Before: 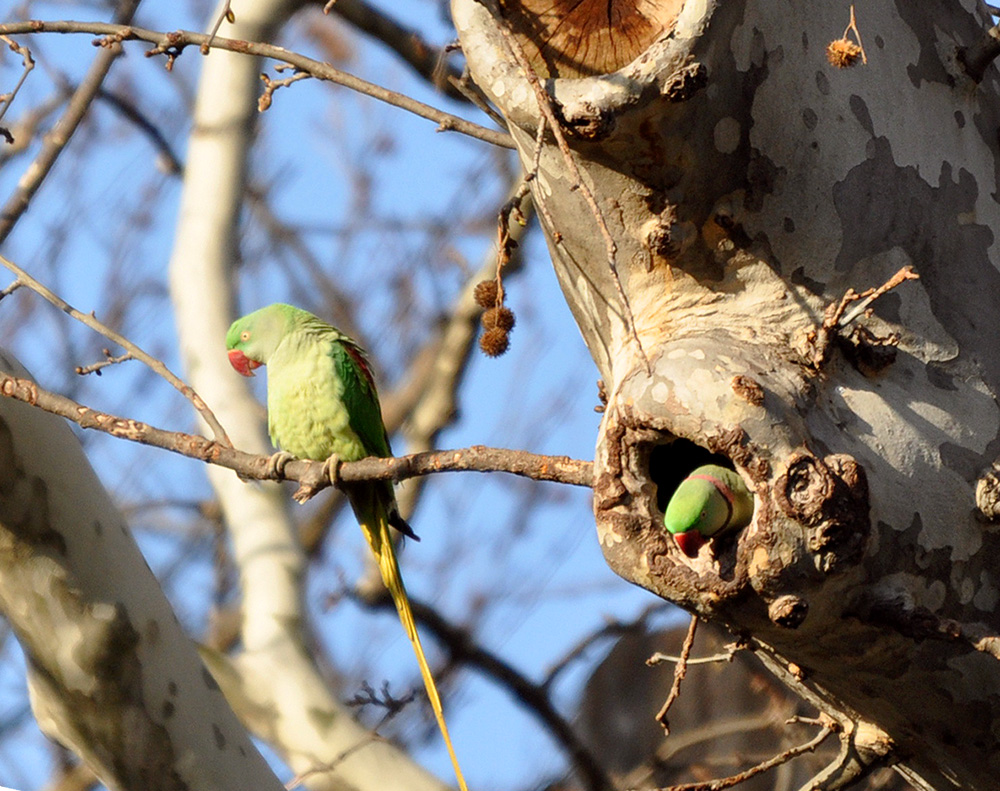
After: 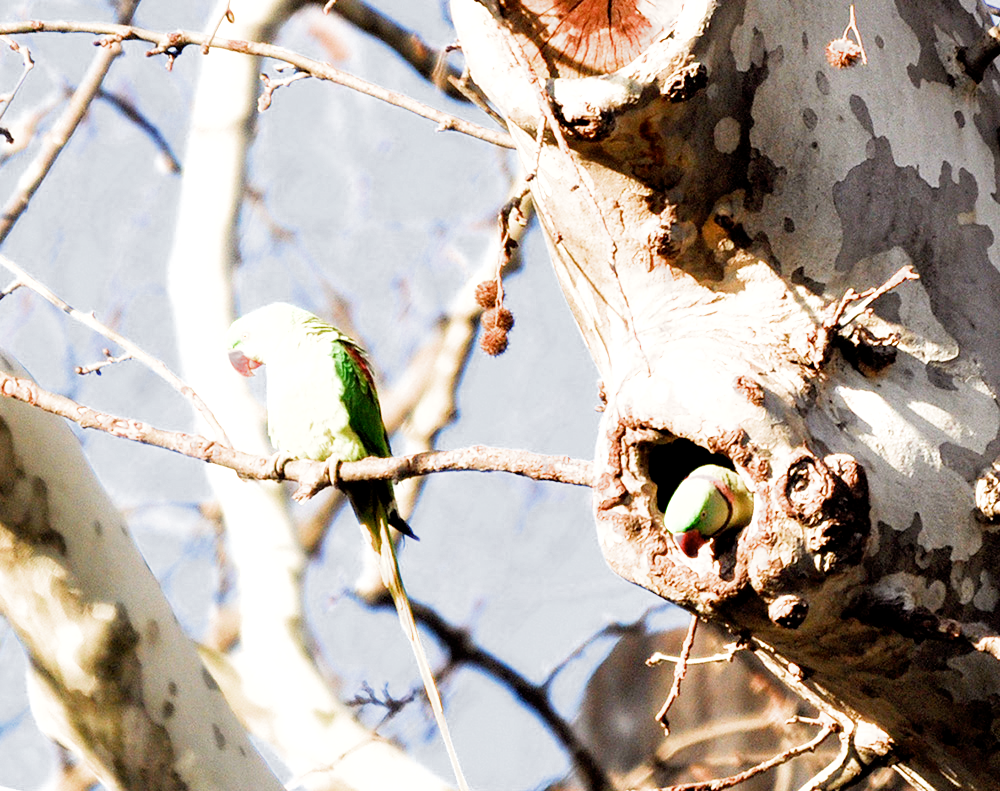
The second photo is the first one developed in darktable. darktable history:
exposure: exposure 1 EV, compensate highlight preservation false
filmic rgb: middle gray luminance 9.23%, black relative exposure -10.55 EV, white relative exposure 3.45 EV, threshold 6 EV, target black luminance 0%, hardness 5.98, latitude 59.69%, contrast 1.087, highlights saturation mix 5%, shadows ↔ highlights balance 29.23%, add noise in highlights 0, color science v3 (2019), use custom middle-gray values true, iterations of high-quality reconstruction 0, contrast in highlights soft, enable highlight reconstruction true
